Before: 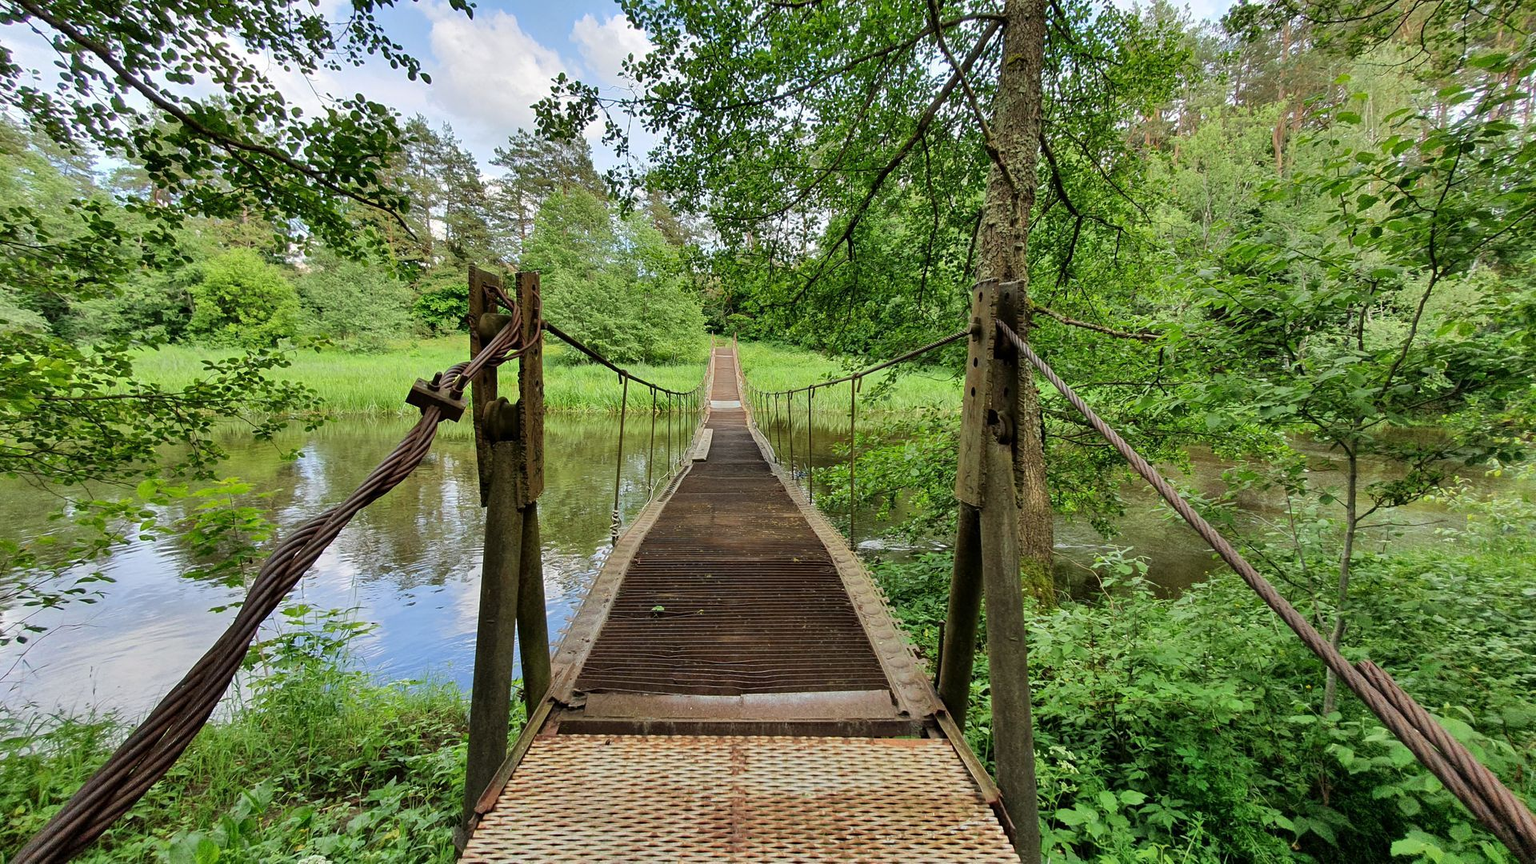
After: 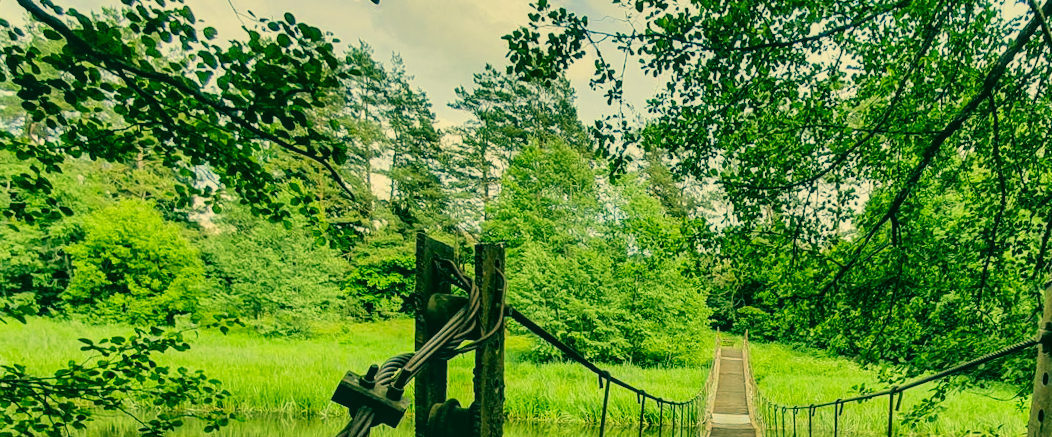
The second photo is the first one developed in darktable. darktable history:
color correction: highlights a* 1.83, highlights b* 34.02, shadows a* -36.68, shadows b* -5.48
local contrast: on, module defaults
rotate and perspective: rotation 2.27°, automatic cropping off
crop: left 10.121%, top 10.631%, right 36.218%, bottom 51.526%
filmic rgb: black relative exposure -7.5 EV, white relative exposure 5 EV, hardness 3.31, contrast 1.3, contrast in shadows safe
exposure: exposure 0.207 EV, compensate highlight preservation false
tone equalizer: on, module defaults
shadows and highlights: soften with gaussian
